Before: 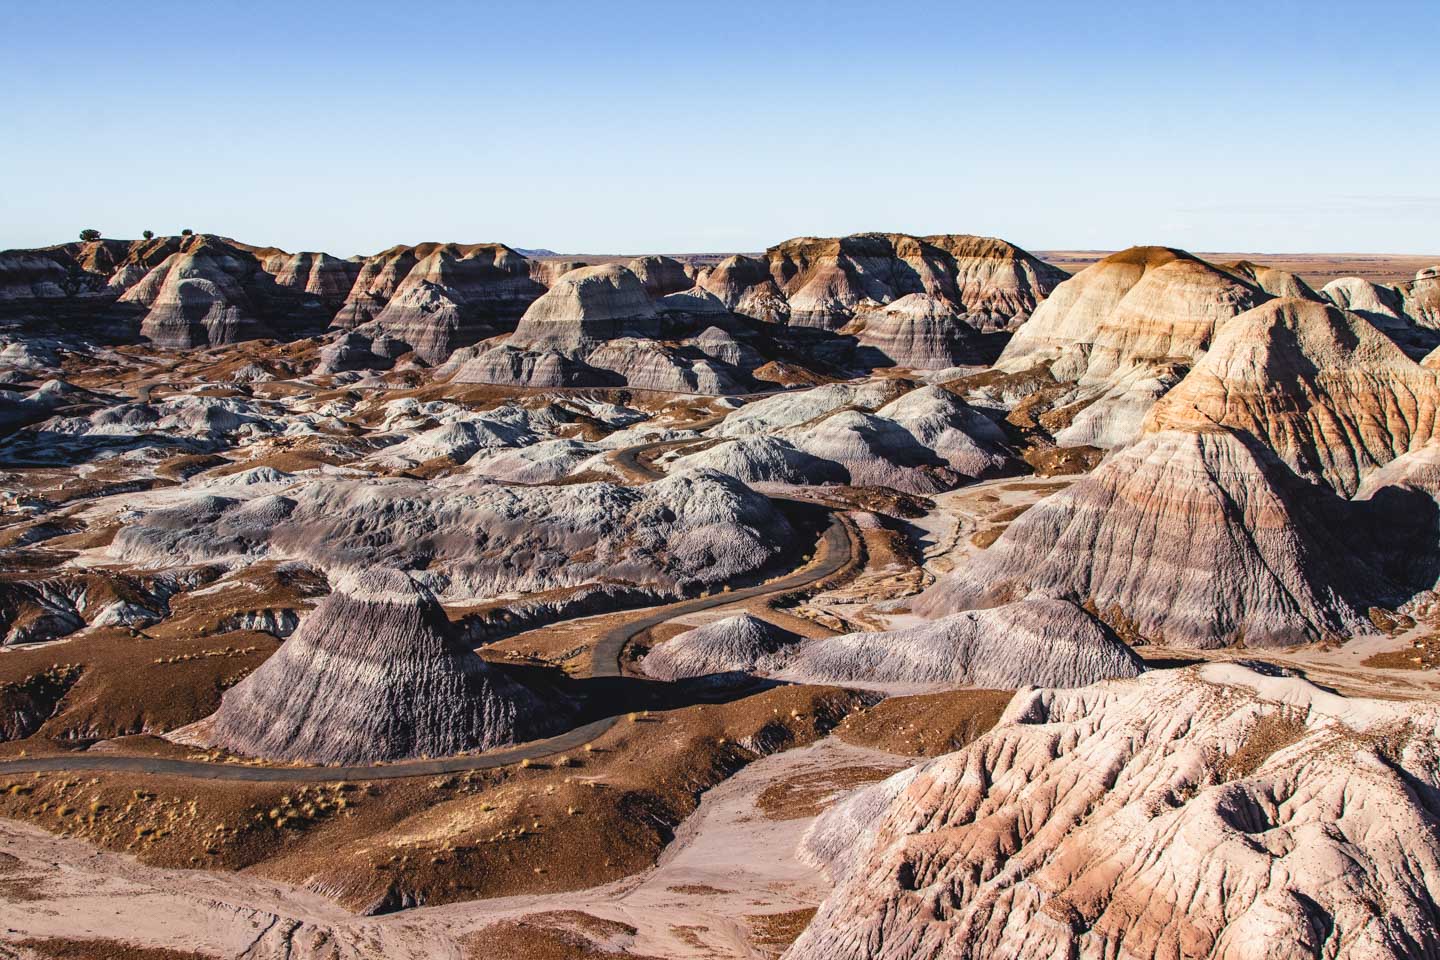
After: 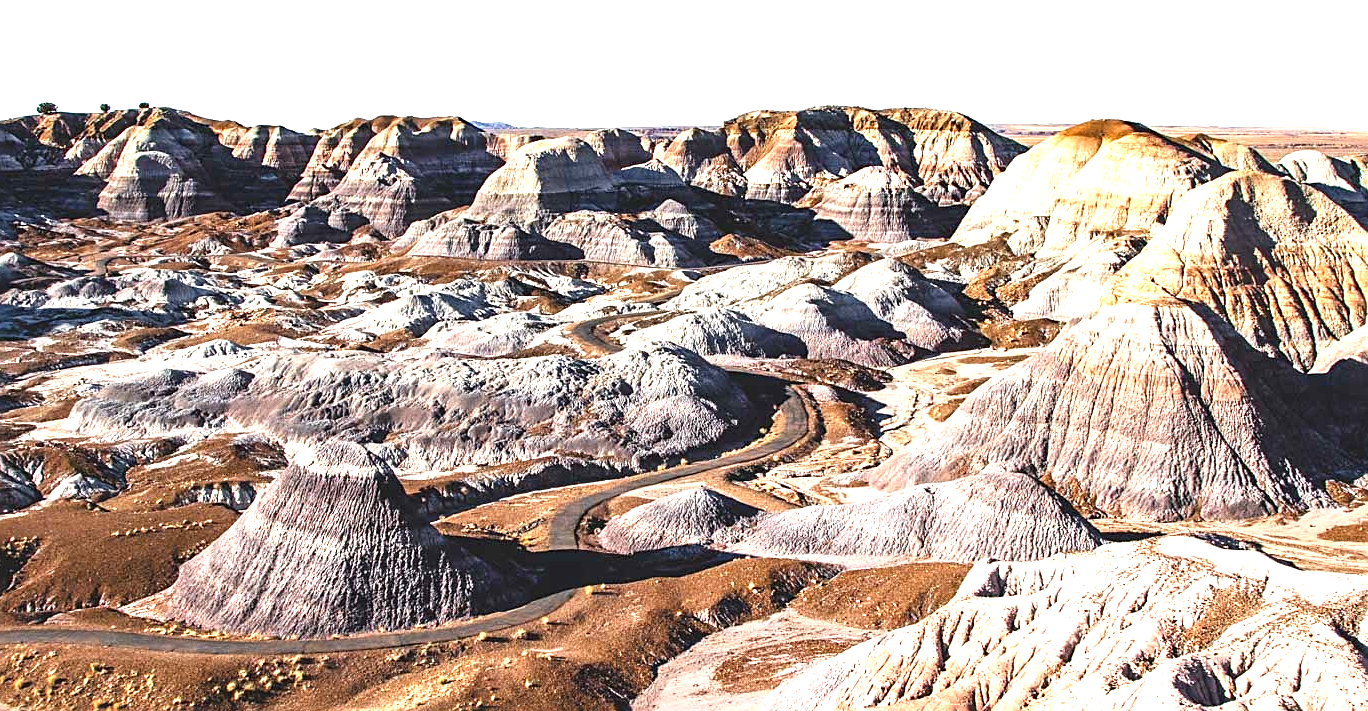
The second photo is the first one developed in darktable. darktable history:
sharpen: on, module defaults
exposure: black level correction 0, exposure 1.2 EV, compensate highlight preservation false
crop and rotate: left 2.991%, top 13.302%, right 1.981%, bottom 12.636%
